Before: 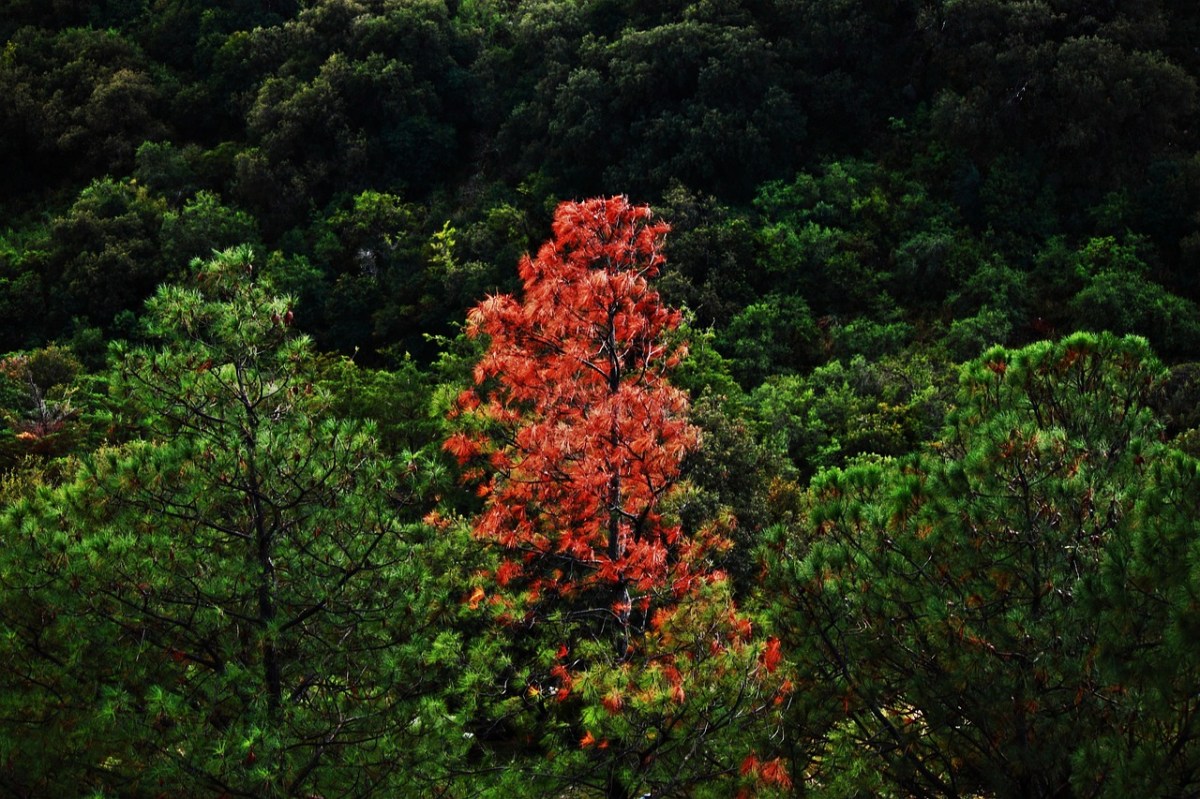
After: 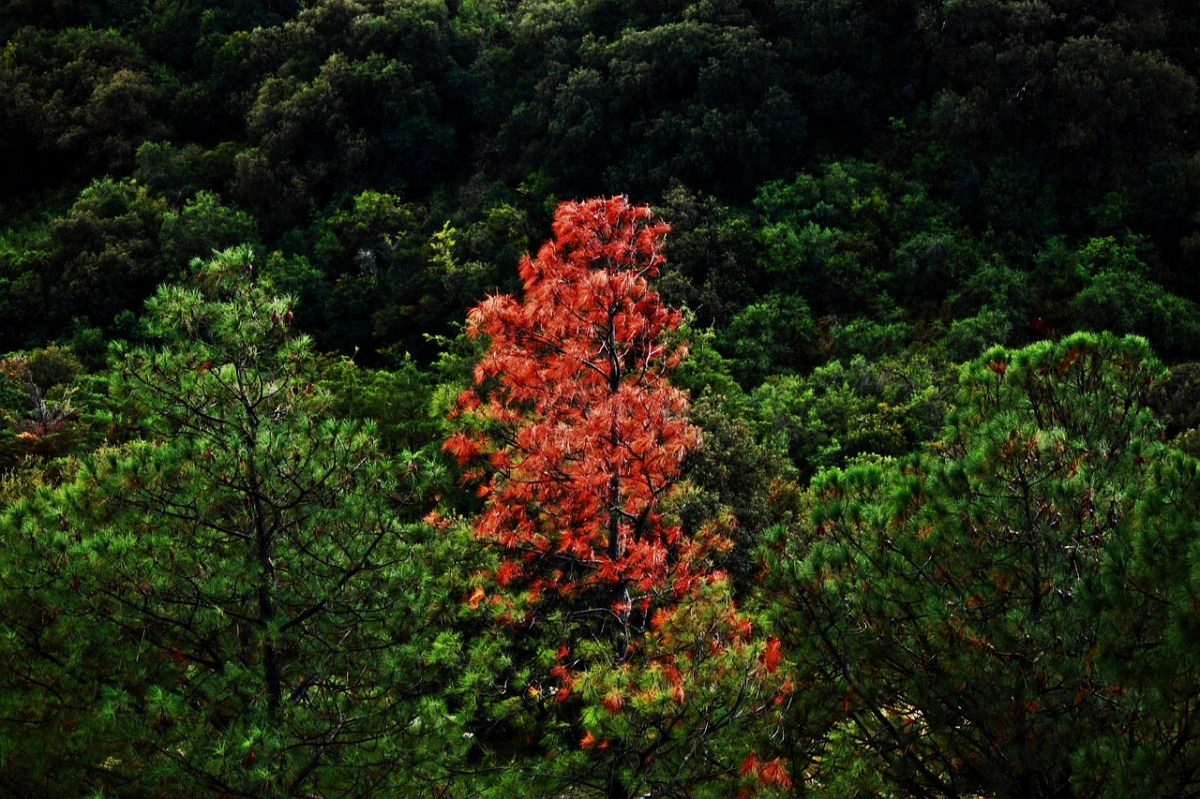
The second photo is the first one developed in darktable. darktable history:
exposure: black level correction 0.001, compensate highlight preservation false
tone equalizer: -8 EV 0.047 EV
